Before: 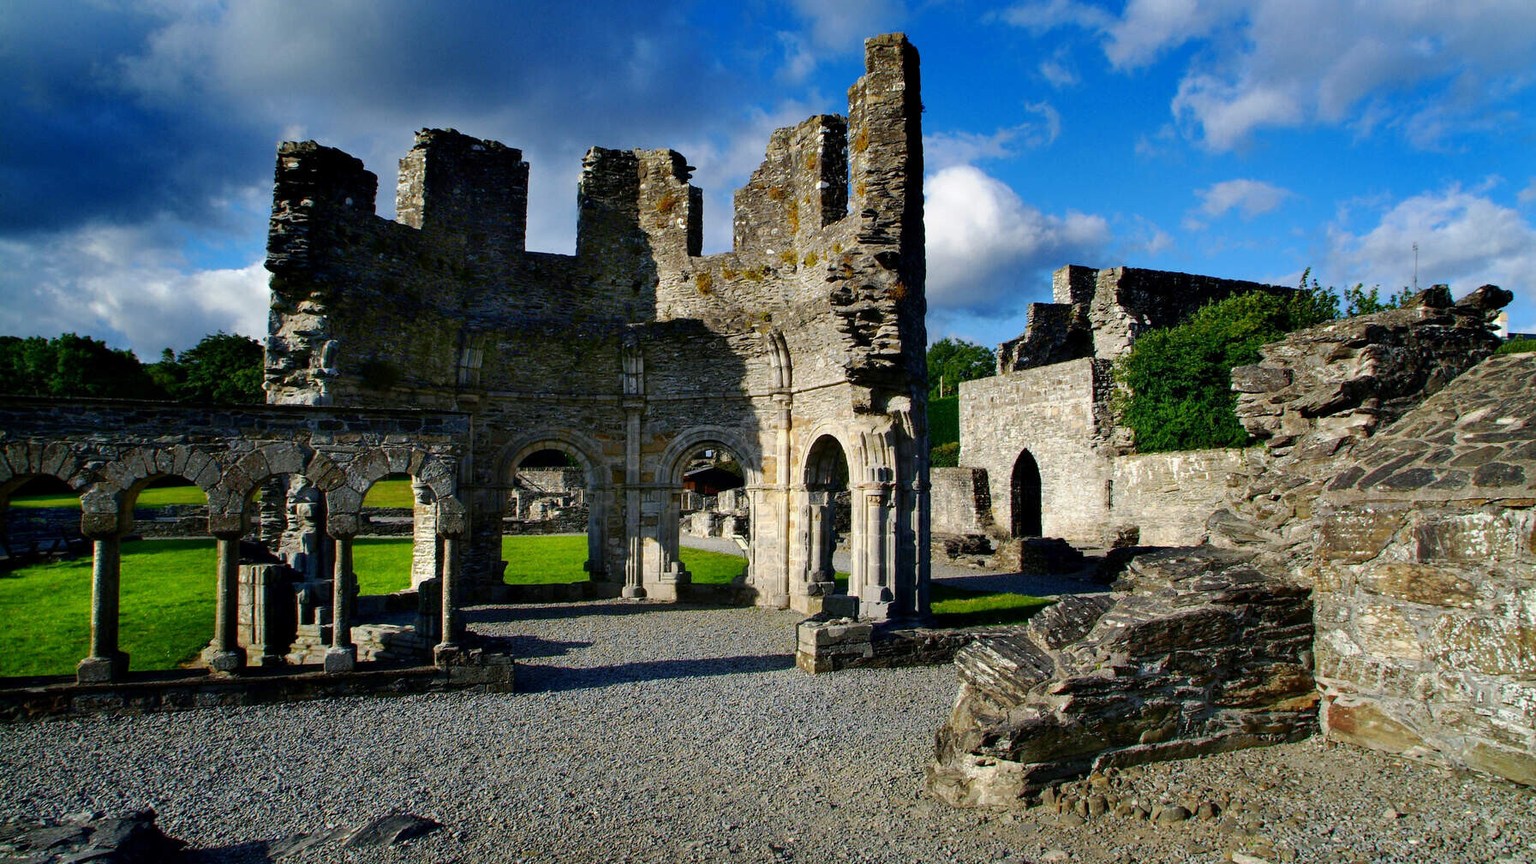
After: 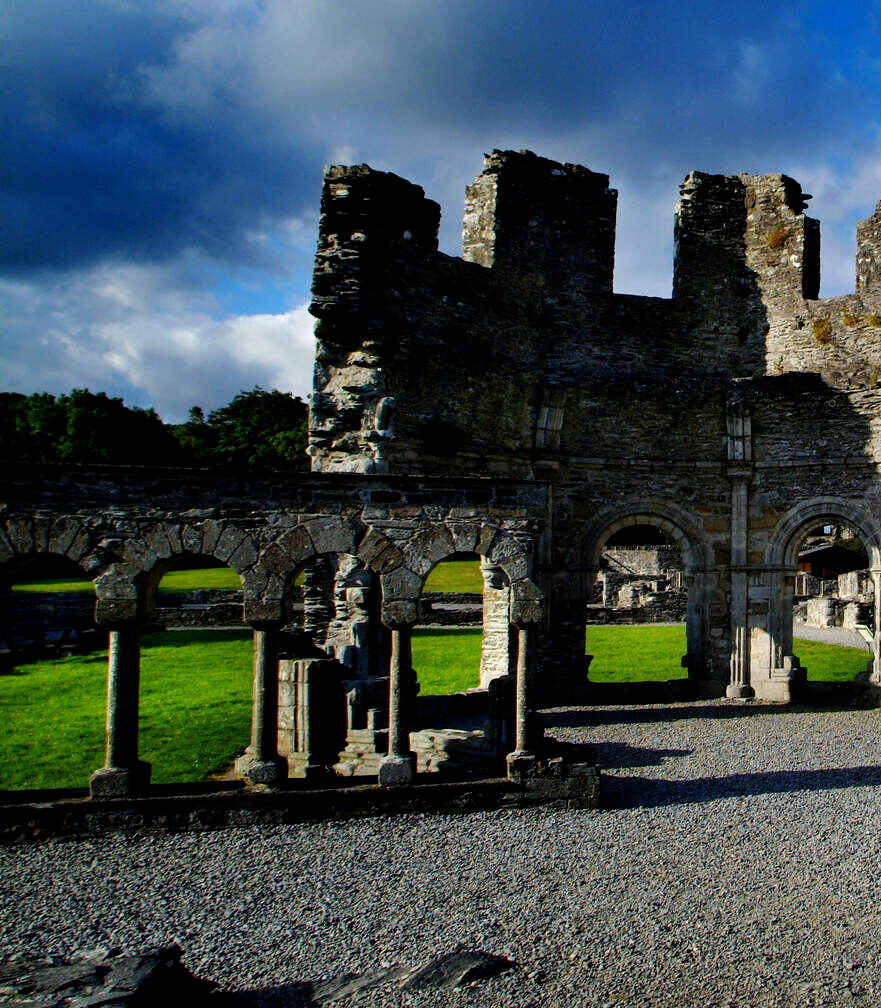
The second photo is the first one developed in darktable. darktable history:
tone equalizer: on, module defaults
crop and rotate: left 0%, top 0%, right 50.845%
filmic rgb: black relative exposure -12.8 EV, white relative exposure 2.8 EV, threshold 3 EV, target black luminance 0%, hardness 8.54, latitude 70.41%, contrast 1.133, shadows ↔ highlights balance -0.395%, color science v4 (2020), enable highlight reconstruction true
